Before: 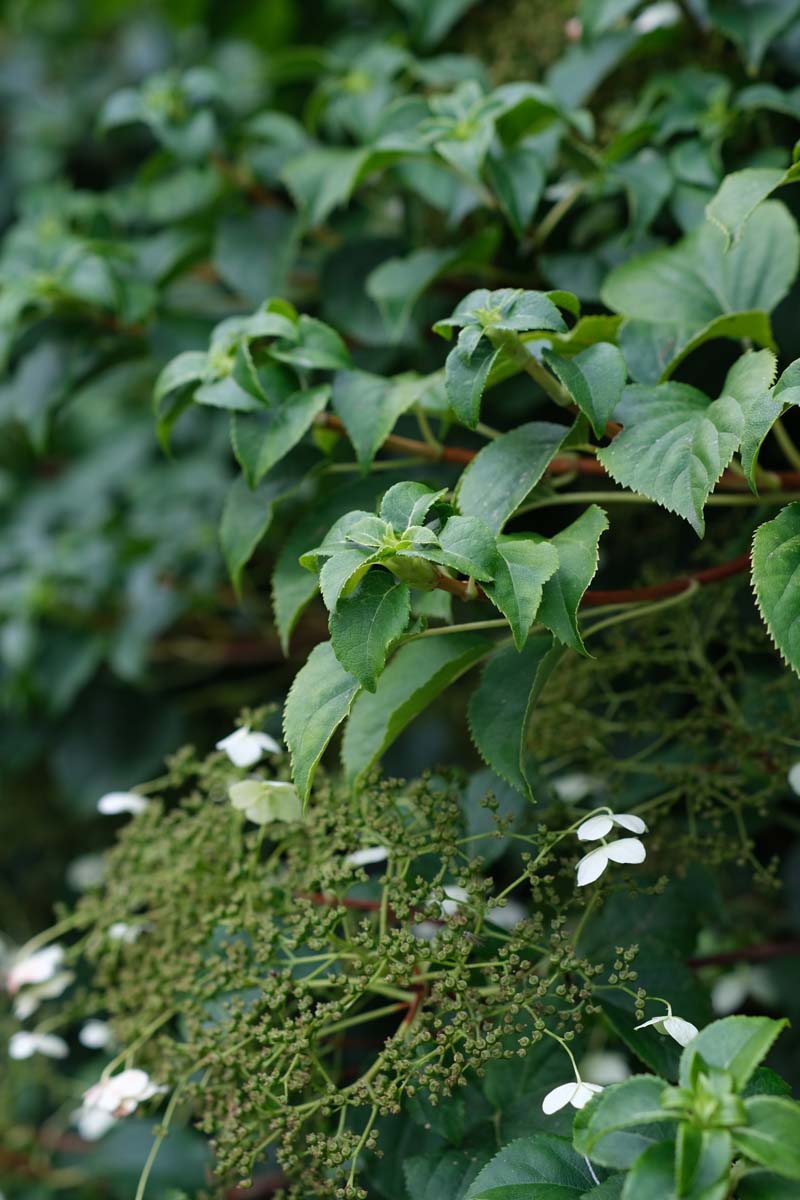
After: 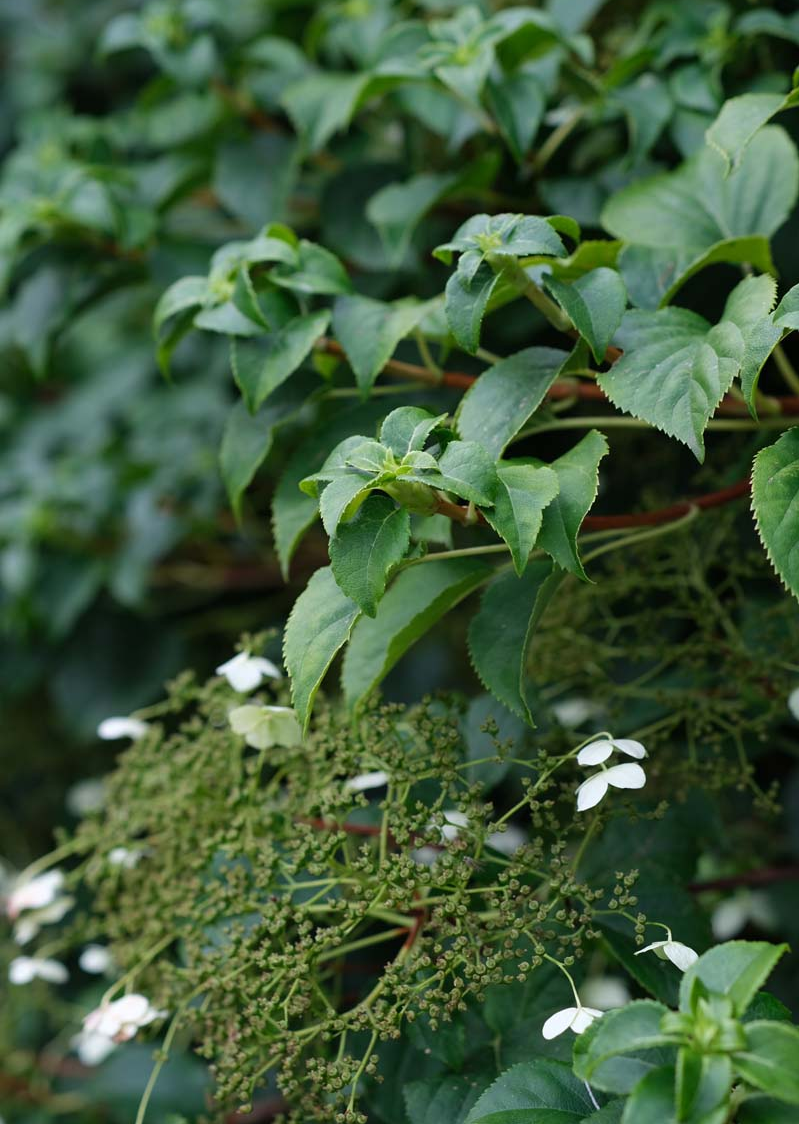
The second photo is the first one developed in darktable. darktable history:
crop and rotate: top 6.288%
